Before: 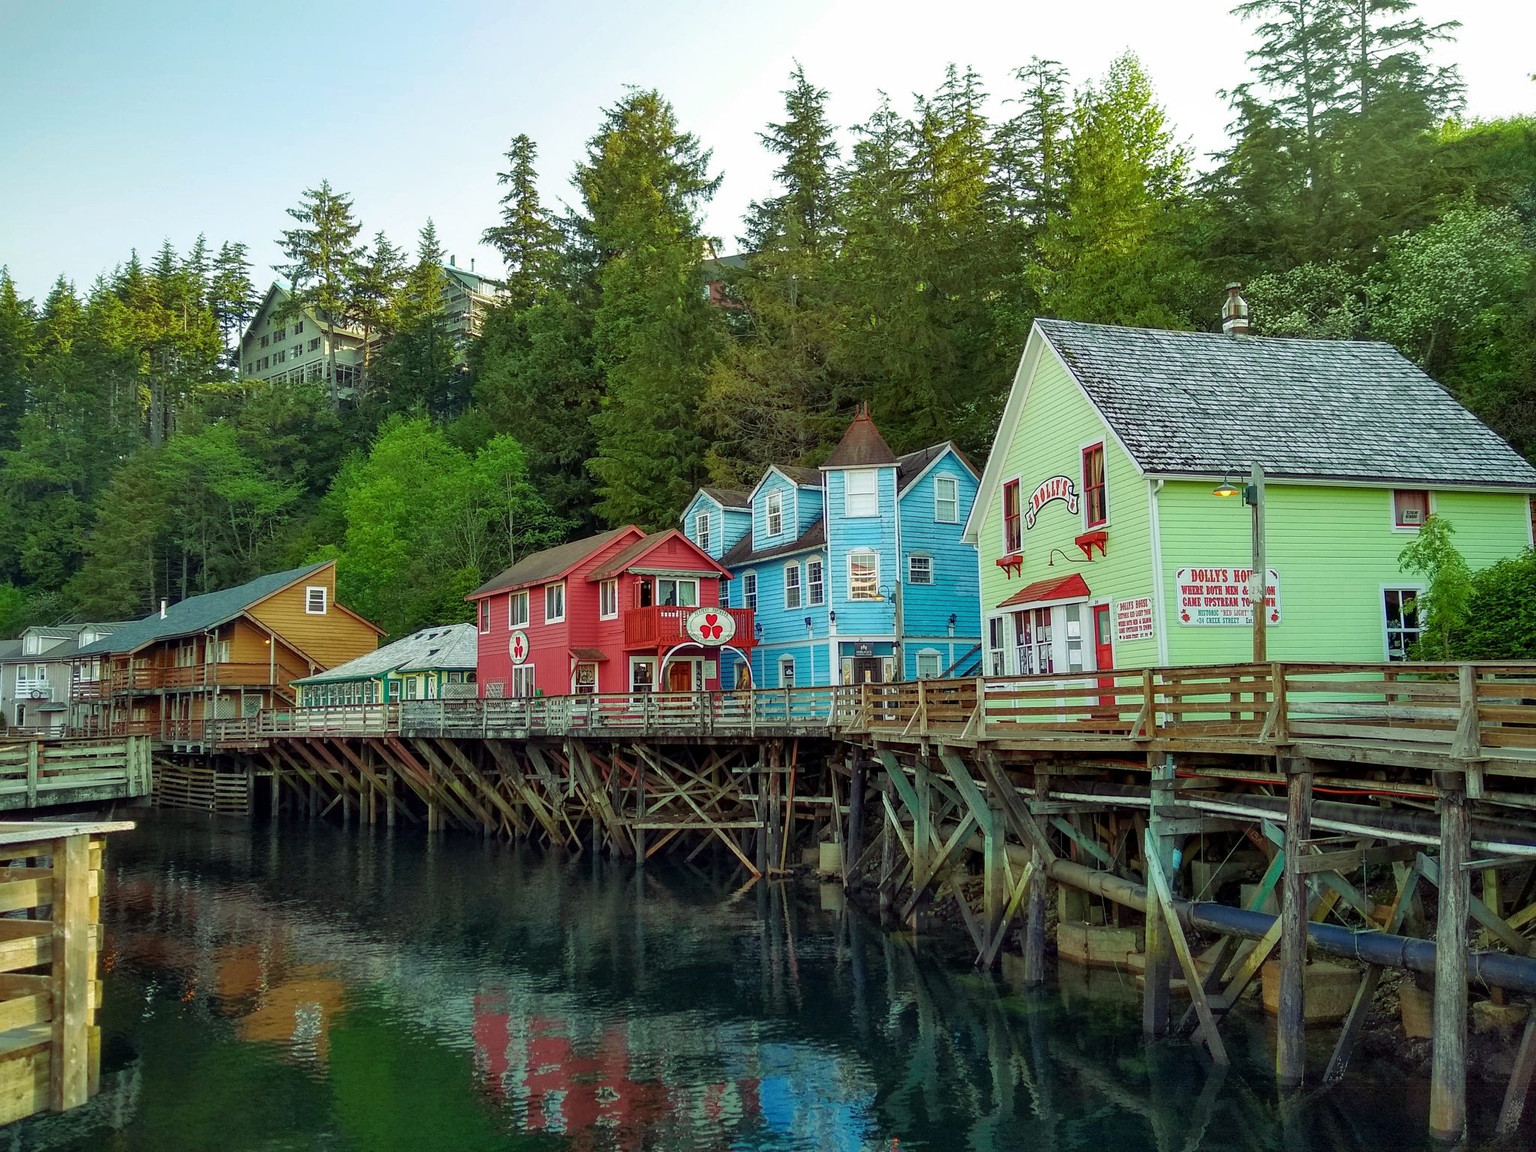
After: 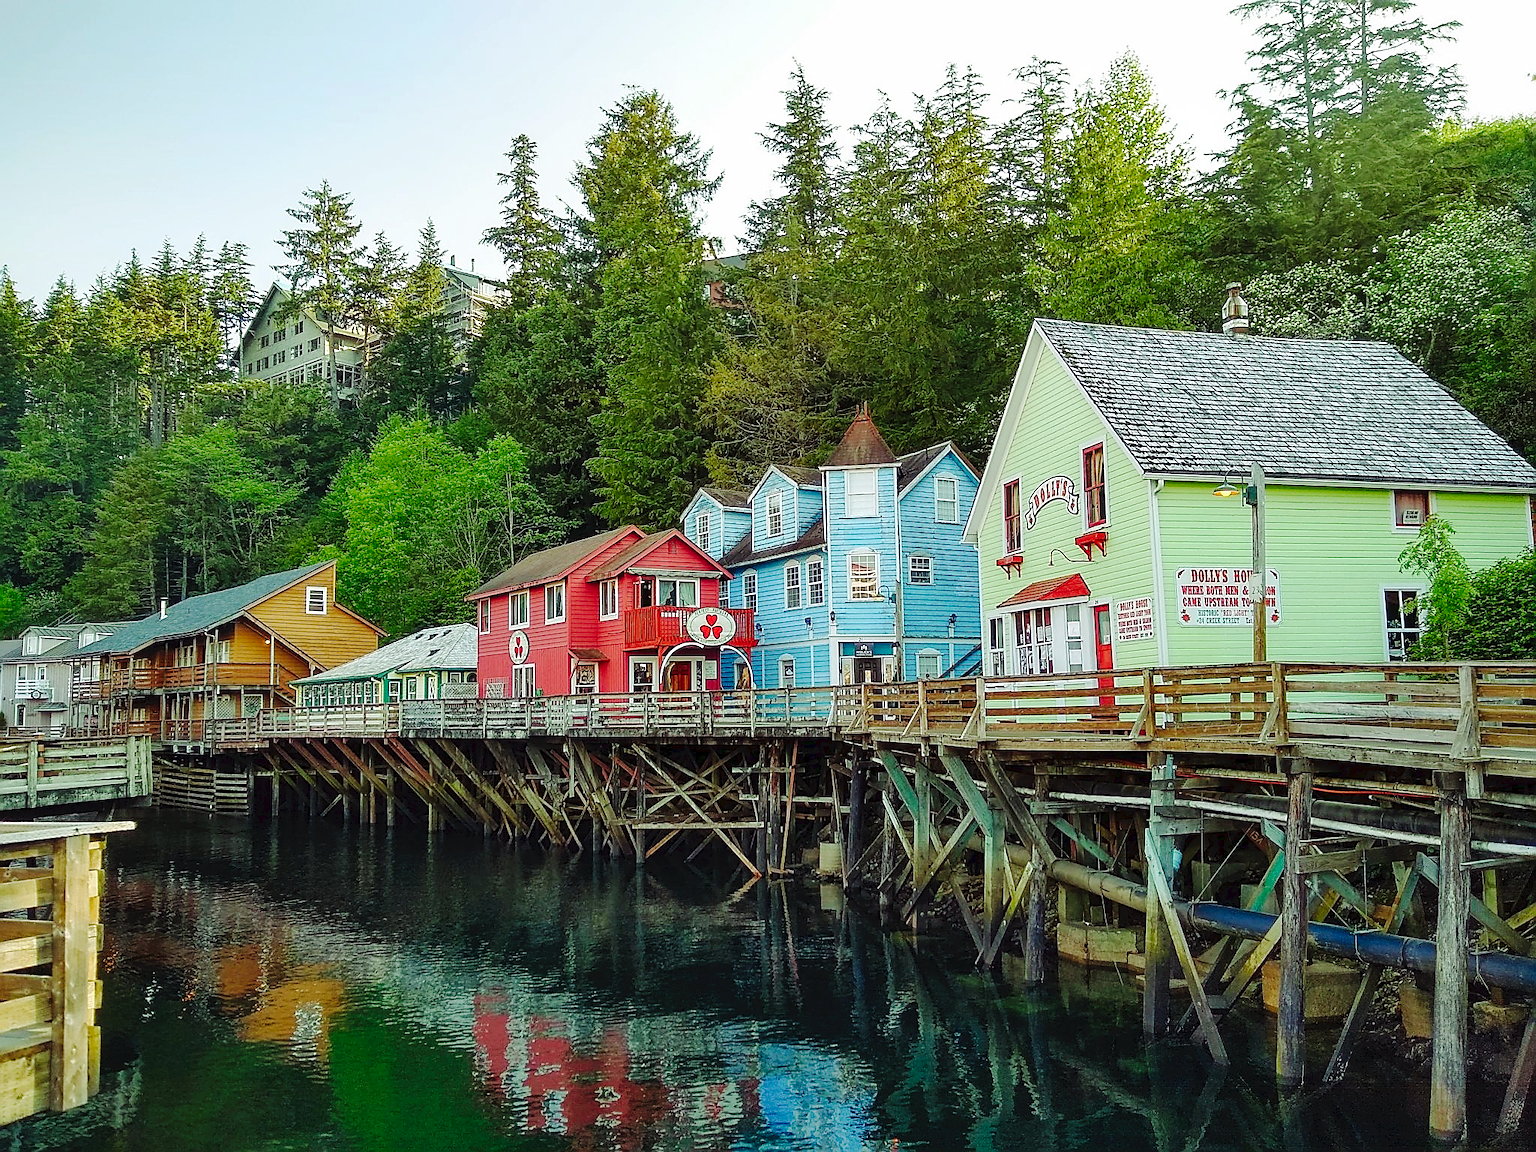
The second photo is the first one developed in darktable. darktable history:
tone curve: curves: ch0 [(0, 0) (0.003, 0.034) (0.011, 0.038) (0.025, 0.046) (0.044, 0.054) (0.069, 0.06) (0.1, 0.079) (0.136, 0.114) (0.177, 0.151) (0.224, 0.213) (0.277, 0.293) (0.335, 0.385) (0.399, 0.482) (0.468, 0.578) (0.543, 0.655) (0.623, 0.724) (0.709, 0.786) (0.801, 0.854) (0.898, 0.922) (1, 1)], preserve colors none
sharpen: radius 1.407, amount 1.254, threshold 0.753
